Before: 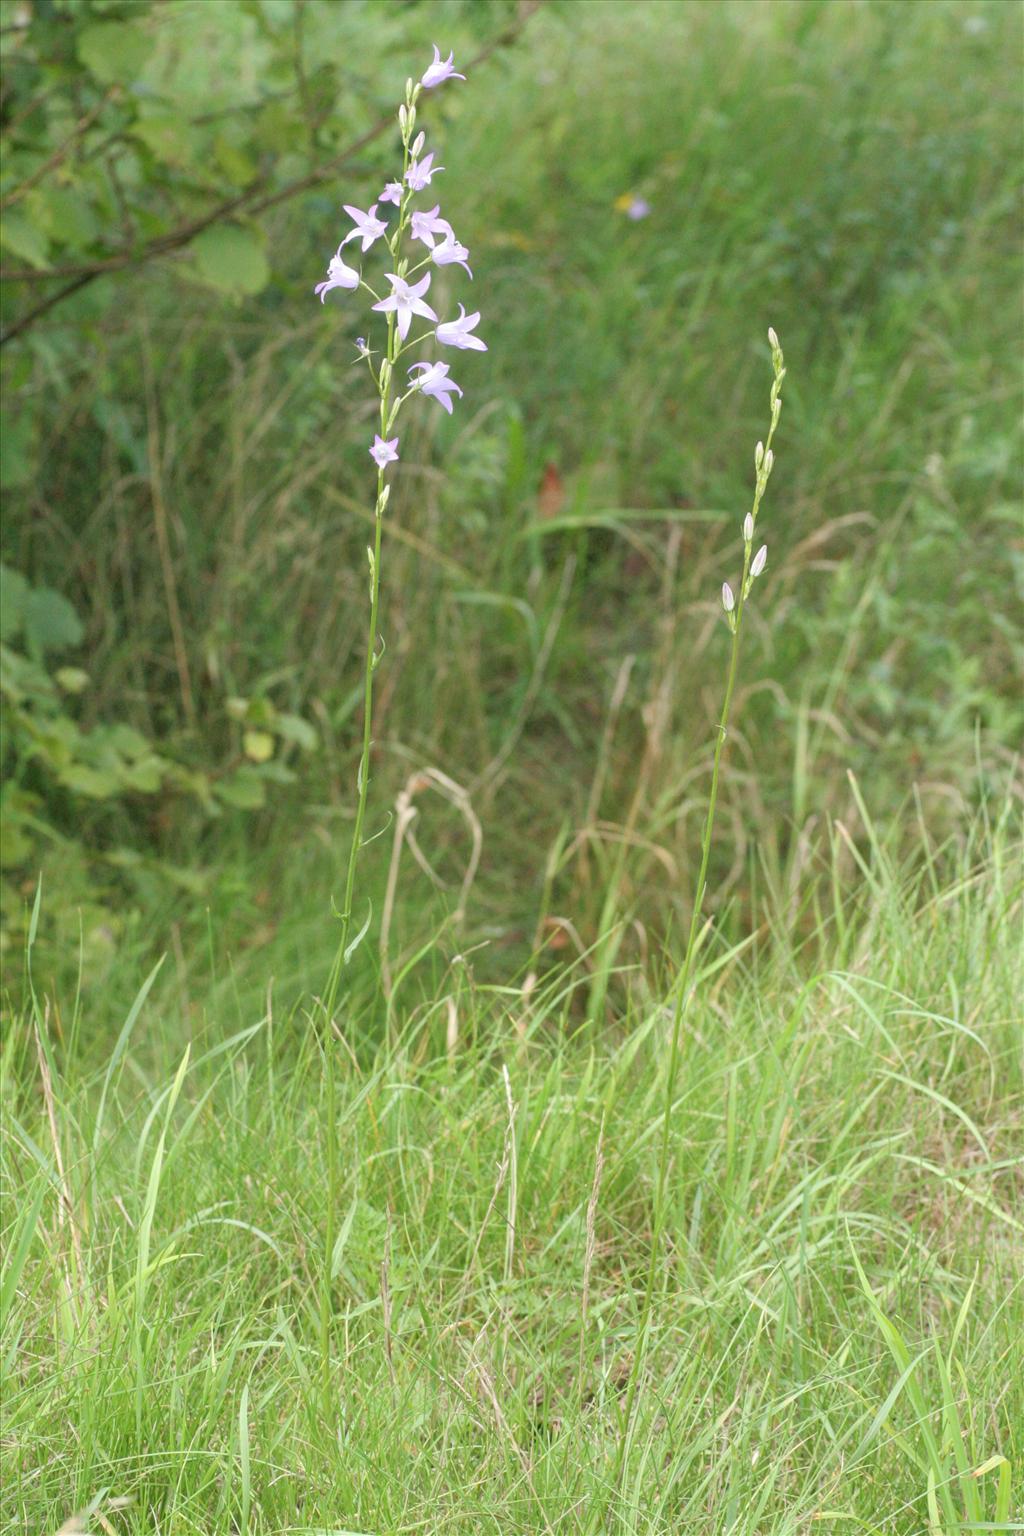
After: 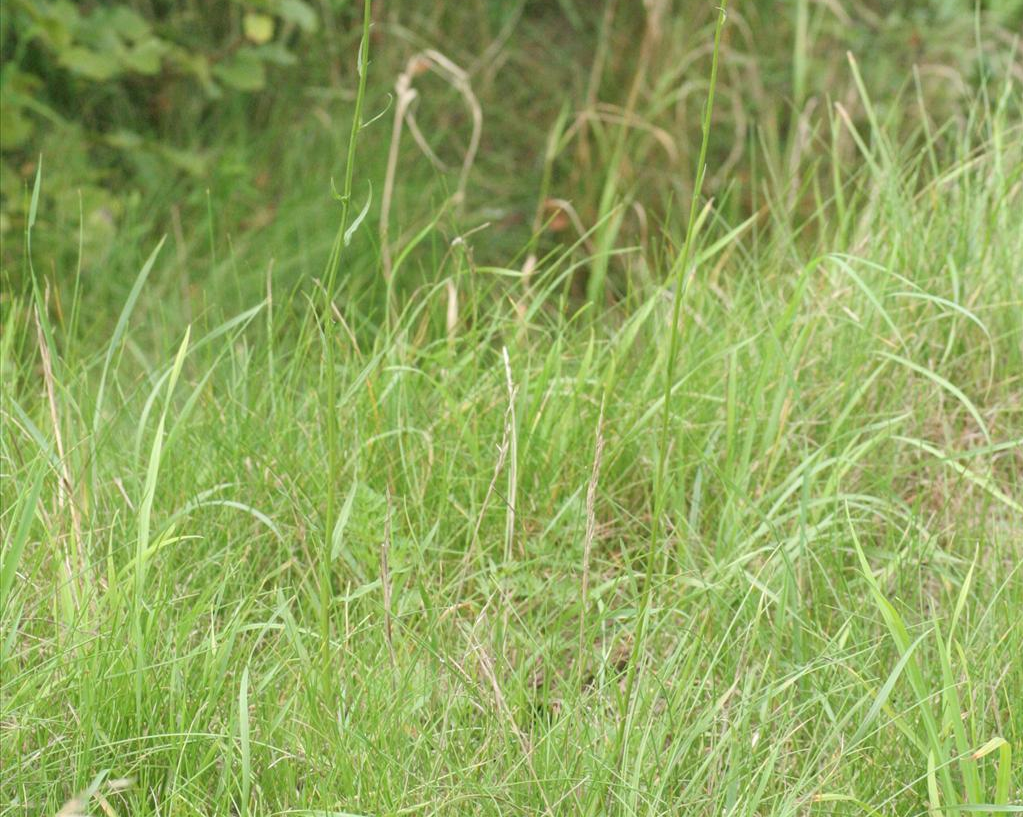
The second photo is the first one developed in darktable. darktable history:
crop and rotate: top 46.75%, right 0.07%
